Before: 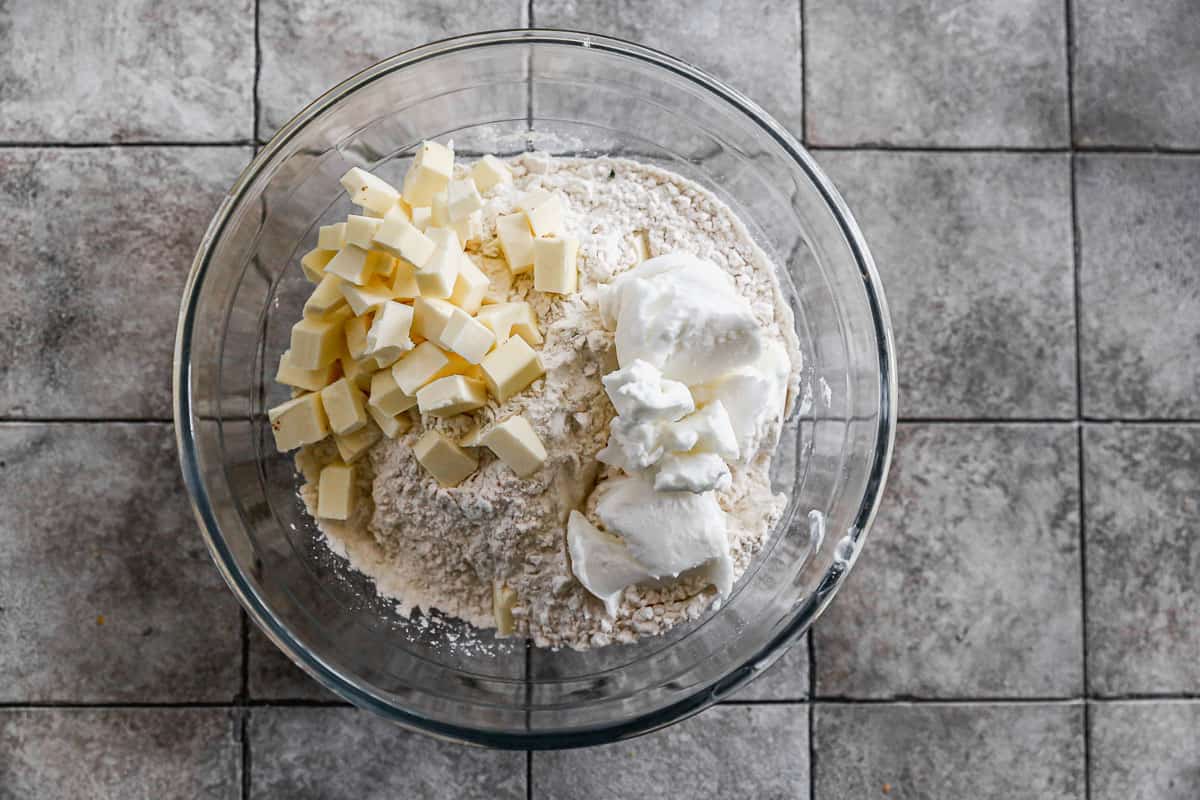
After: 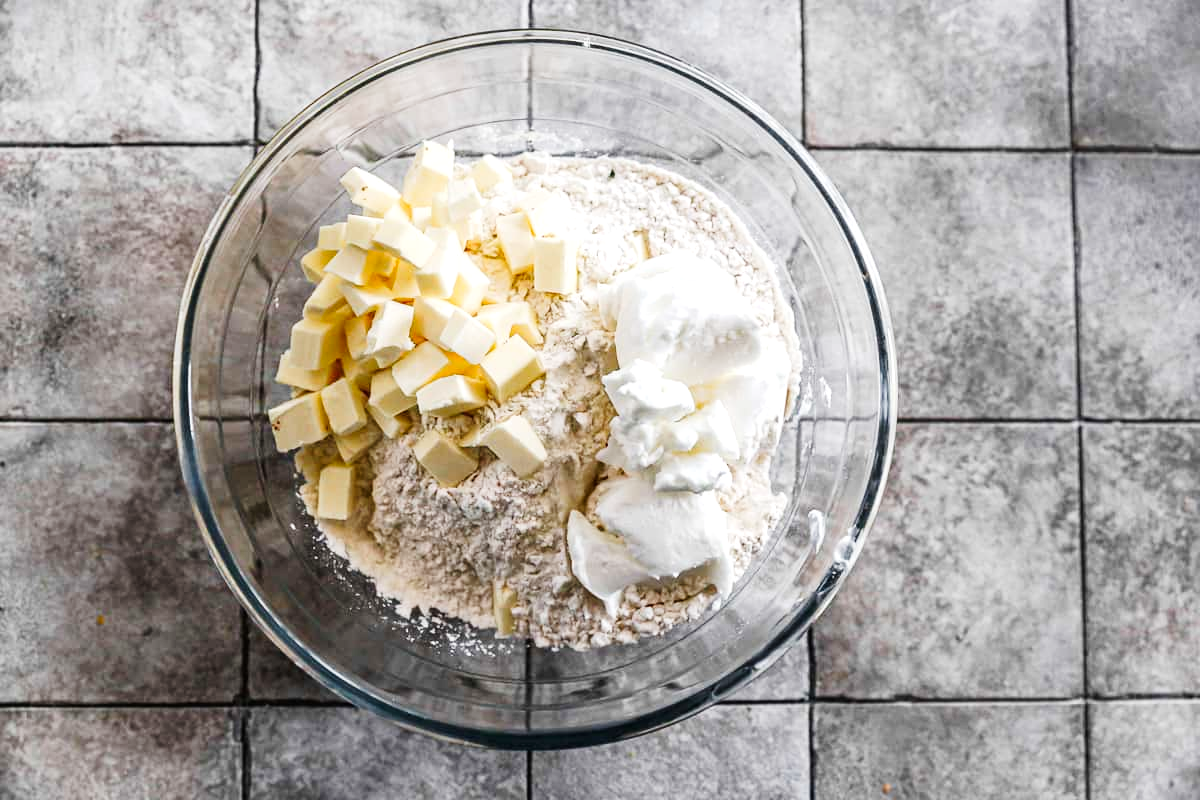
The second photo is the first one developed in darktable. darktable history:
tone curve: curves: ch0 [(0, 0) (0.087, 0.054) (0.281, 0.245) (0.506, 0.526) (0.8, 0.824) (0.994, 0.955)]; ch1 [(0, 0) (0.27, 0.195) (0.406, 0.435) (0.452, 0.474) (0.495, 0.5) (0.514, 0.508) (0.563, 0.584) (0.654, 0.689) (1, 1)]; ch2 [(0, 0) (0.269, 0.299) (0.459, 0.441) (0.498, 0.499) (0.523, 0.52) (0.551, 0.549) (0.633, 0.625) (0.659, 0.681) (0.718, 0.764) (1, 1)], preserve colors none
exposure: exposure 0.653 EV, compensate highlight preservation false
